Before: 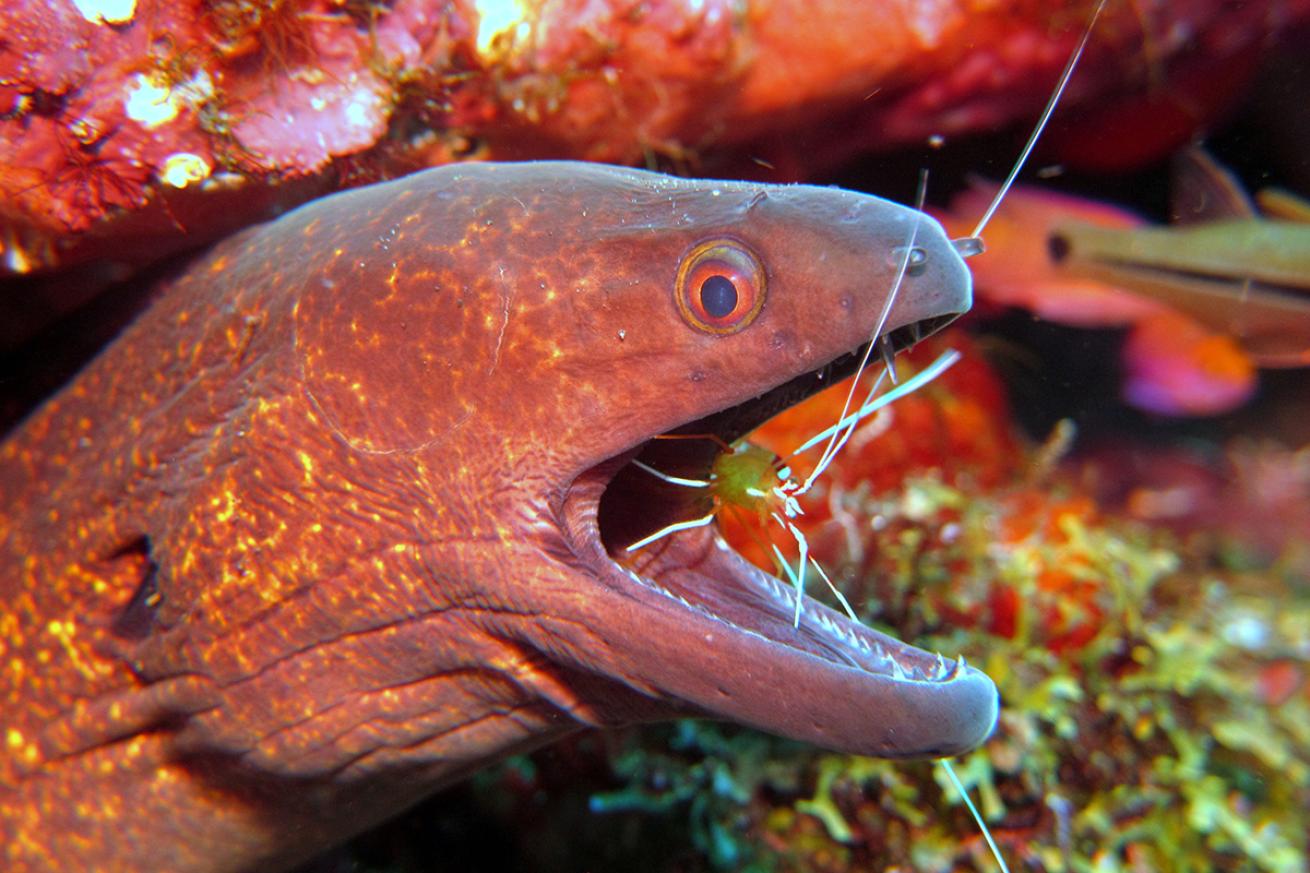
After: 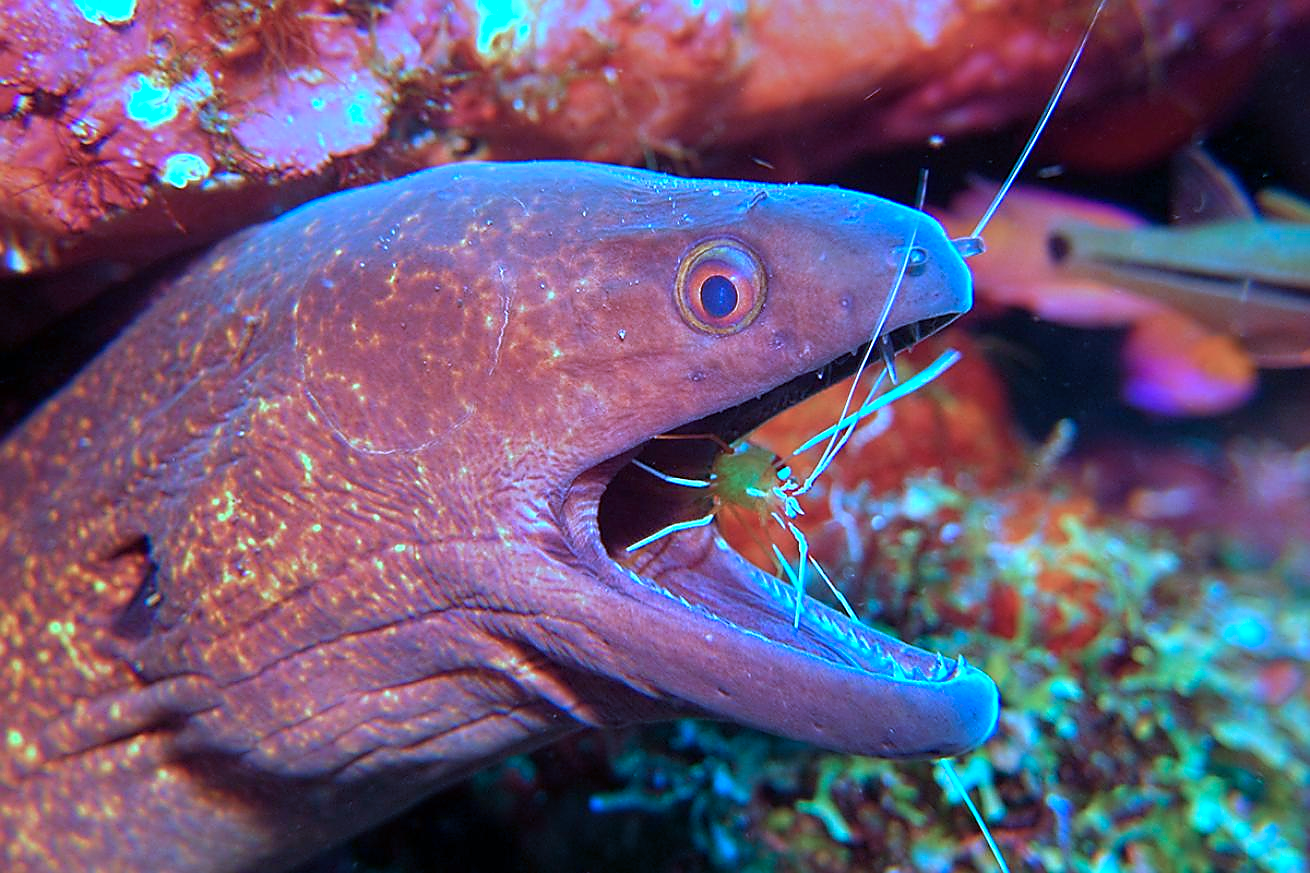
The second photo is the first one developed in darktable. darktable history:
color calibration: illuminant as shot in camera, x 0.462, y 0.419, temperature 2651.64 K
sharpen: radius 1.4, amount 1.25, threshold 0.7
